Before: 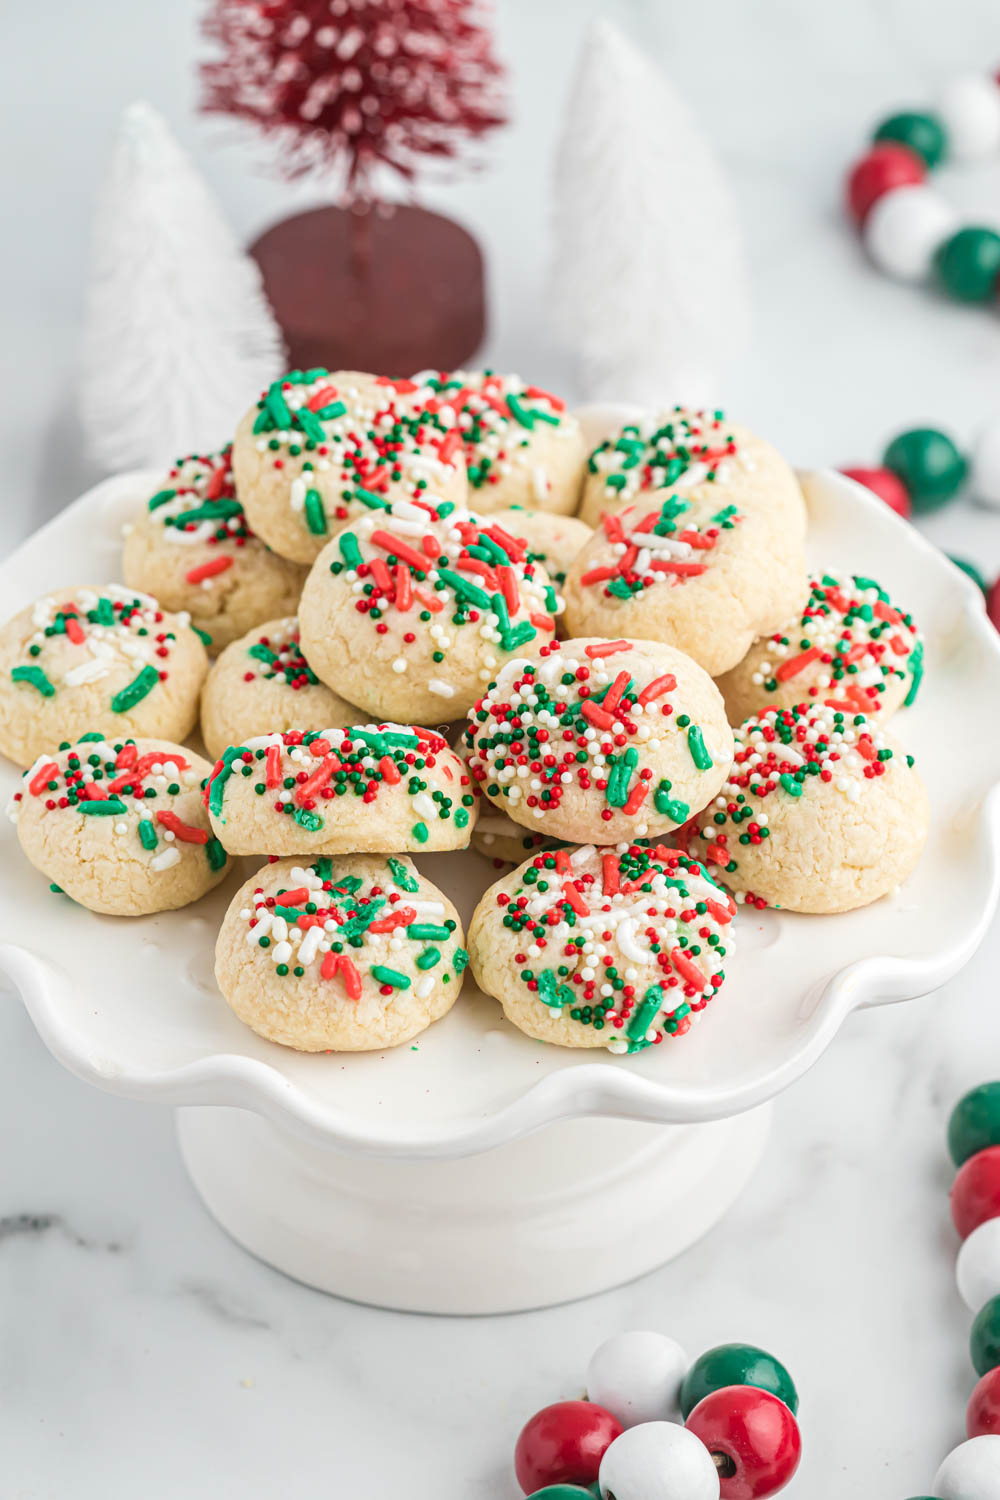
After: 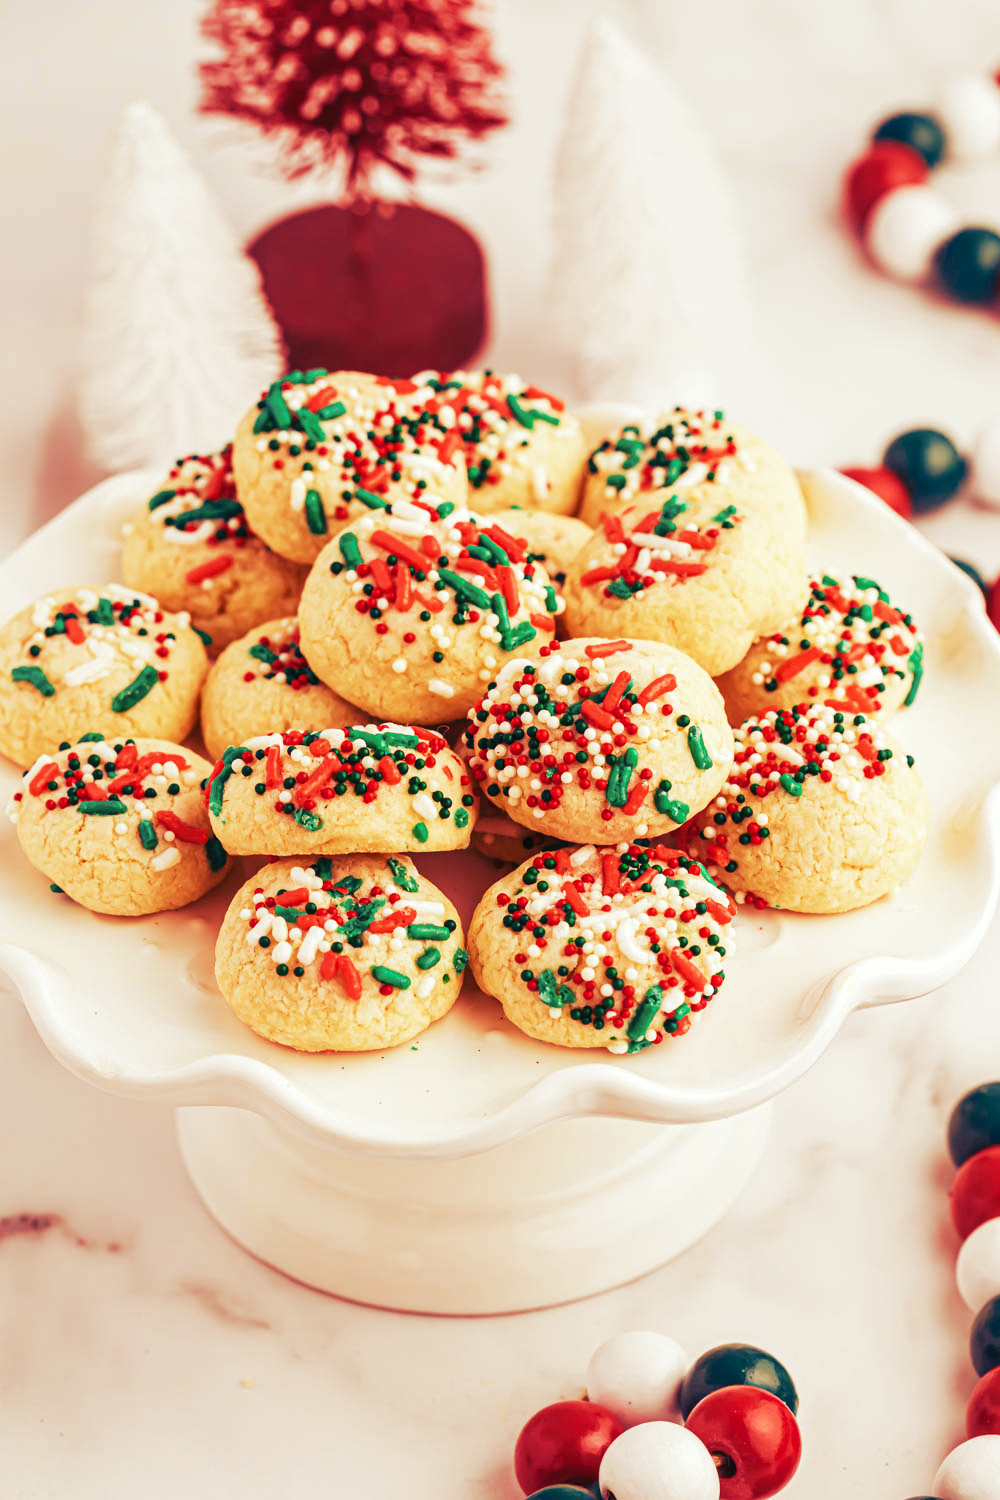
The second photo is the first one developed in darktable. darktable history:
tone curve: curves: ch0 [(0, 0) (0.003, 0.004) (0.011, 0.009) (0.025, 0.017) (0.044, 0.029) (0.069, 0.04) (0.1, 0.051) (0.136, 0.07) (0.177, 0.095) (0.224, 0.131) (0.277, 0.179) (0.335, 0.237) (0.399, 0.302) (0.468, 0.386) (0.543, 0.471) (0.623, 0.576) (0.709, 0.699) (0.801, 0.817) (0.898, 0.917) (1, 1)], preserve colors none
color look up table: target L [94.71, 93.91, 88.46, 89.55, 73.22, 69.31, 68.56, 63.42, 53.66, 47.33, 32.92, 27.1, 14.4, 200.2, 80.94, 71.82, 66.21, 62.59, 59.14, 54.84, 54.27, 52.22, 40.11, 32.46, 29.29, 11.87, 0.225, 99.8, 87.73, 77.63, 77.26, 73.73, 66.12, 65.42, 55.2, 53.37, 42.71, 52.97, 55.06, 48.22, 43.16, 28.33, 27.1, 16.04, 14.64, 70.53, 70.71, 50.72, 31.7], target a [-9.998, -16.48, -7.326, -41.4, -41.89, -22.16, 4.884, 6.819, -39.2, 30.99, -15.97, -28.26, -10.9, 0, 16.42, 19.97, 38.83, 32.79, 59.04, 50.71, 53.26, 40.13, 50.45, 28.53, 19.98, 24.57, -0.286, -2.119, 17.01, 12.07, 32.19, 10.77, 57.13, 33.69, 41.87, 52.14, 39.91, 59.6, 66.74, 52.05, 54.36, 22.98, 41.48, 24.56, 41.92, -18.14, -1.147, 26.19, 3.62], target b [49.84, 9.521, 70.13, 56.38, 18.71, 53.11, 48, 27.71, 33.62, 28.27, -9.966, 31.32, -13.74, 0, 22.86, 44.28, 45.82, 55.41, 27.46, 37.56, 49.16, 21.23, 32.52, 1.241, 40.16, 15.97, -0.102, 2.414, -13.68, -26.66, -26.63, 15.53, -31.36, 10.19, -5.383, 17.18, -80.62, 4.963, -49.62, -27.46, 11.51, -51.81, -20.32, -45.27, -56.89, -32.27, -13.64, -46.23, -33.59], num patches 49
